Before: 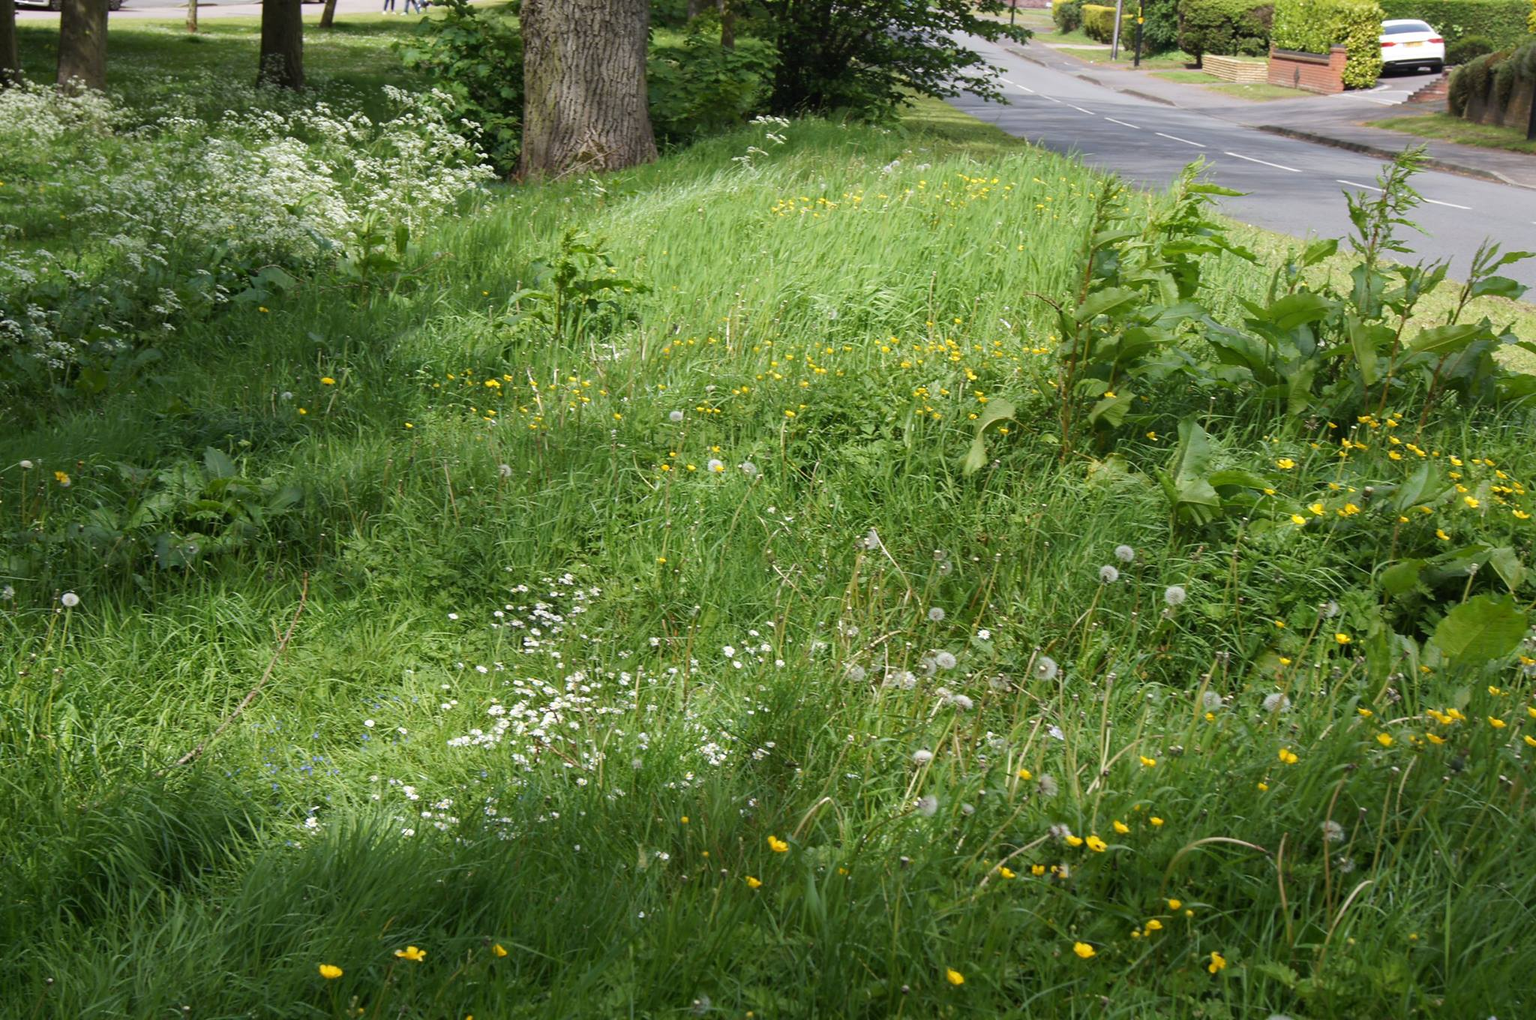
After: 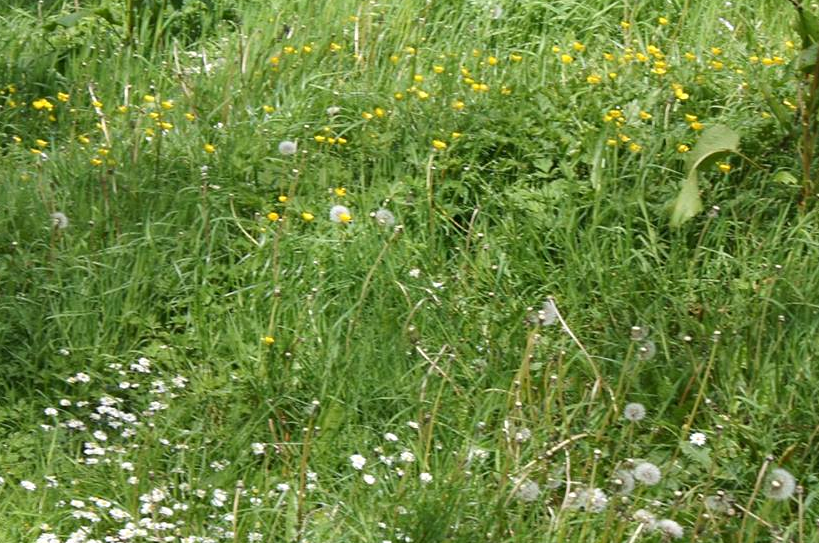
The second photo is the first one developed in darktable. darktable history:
contrast equalizer: octaves 7, y [[0.6 ×6], [0.55 ×6], [0 ×6], [0 ×6], [0 ×6]], mix 0.2
crop: left 30%, top 30%, right 30%, bottom 30%
